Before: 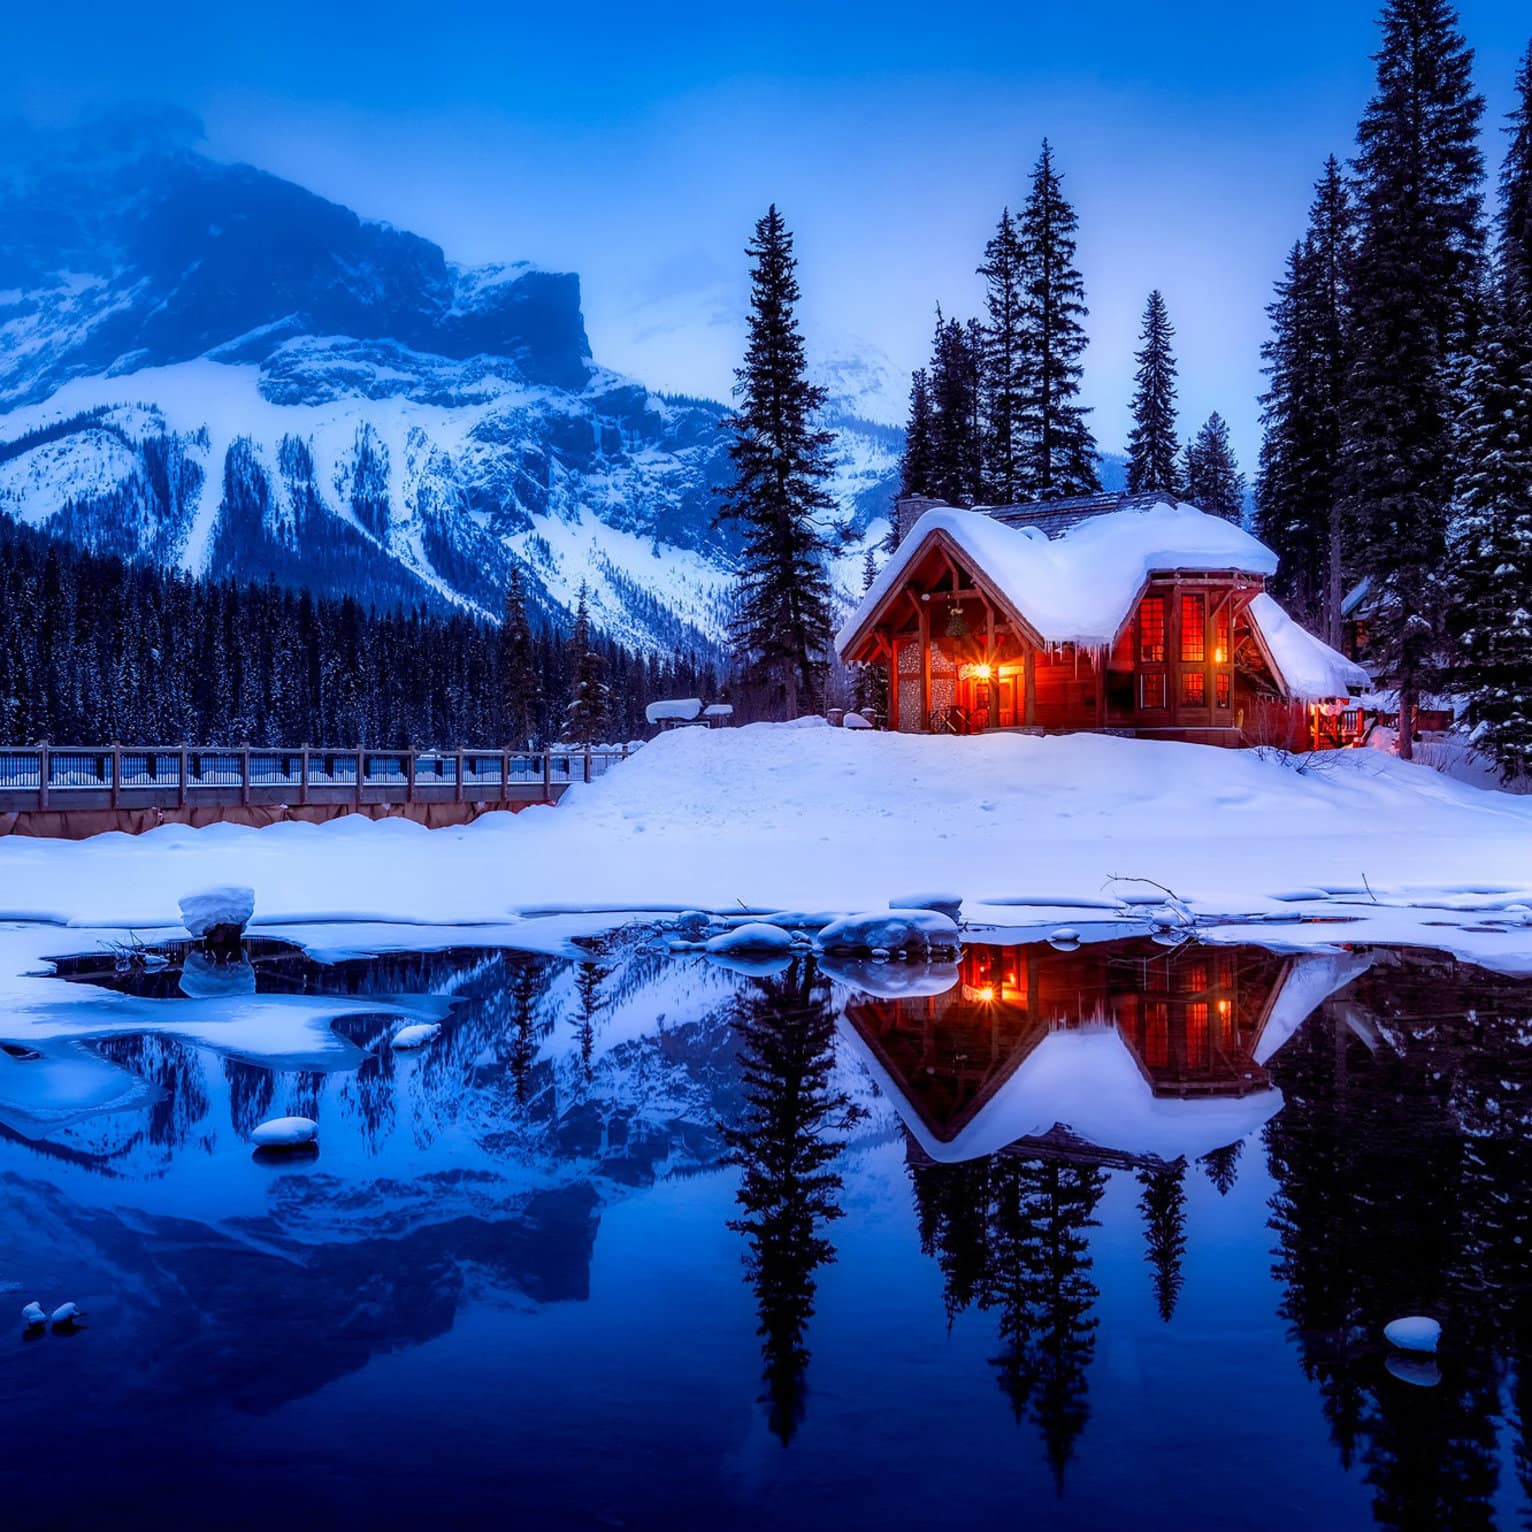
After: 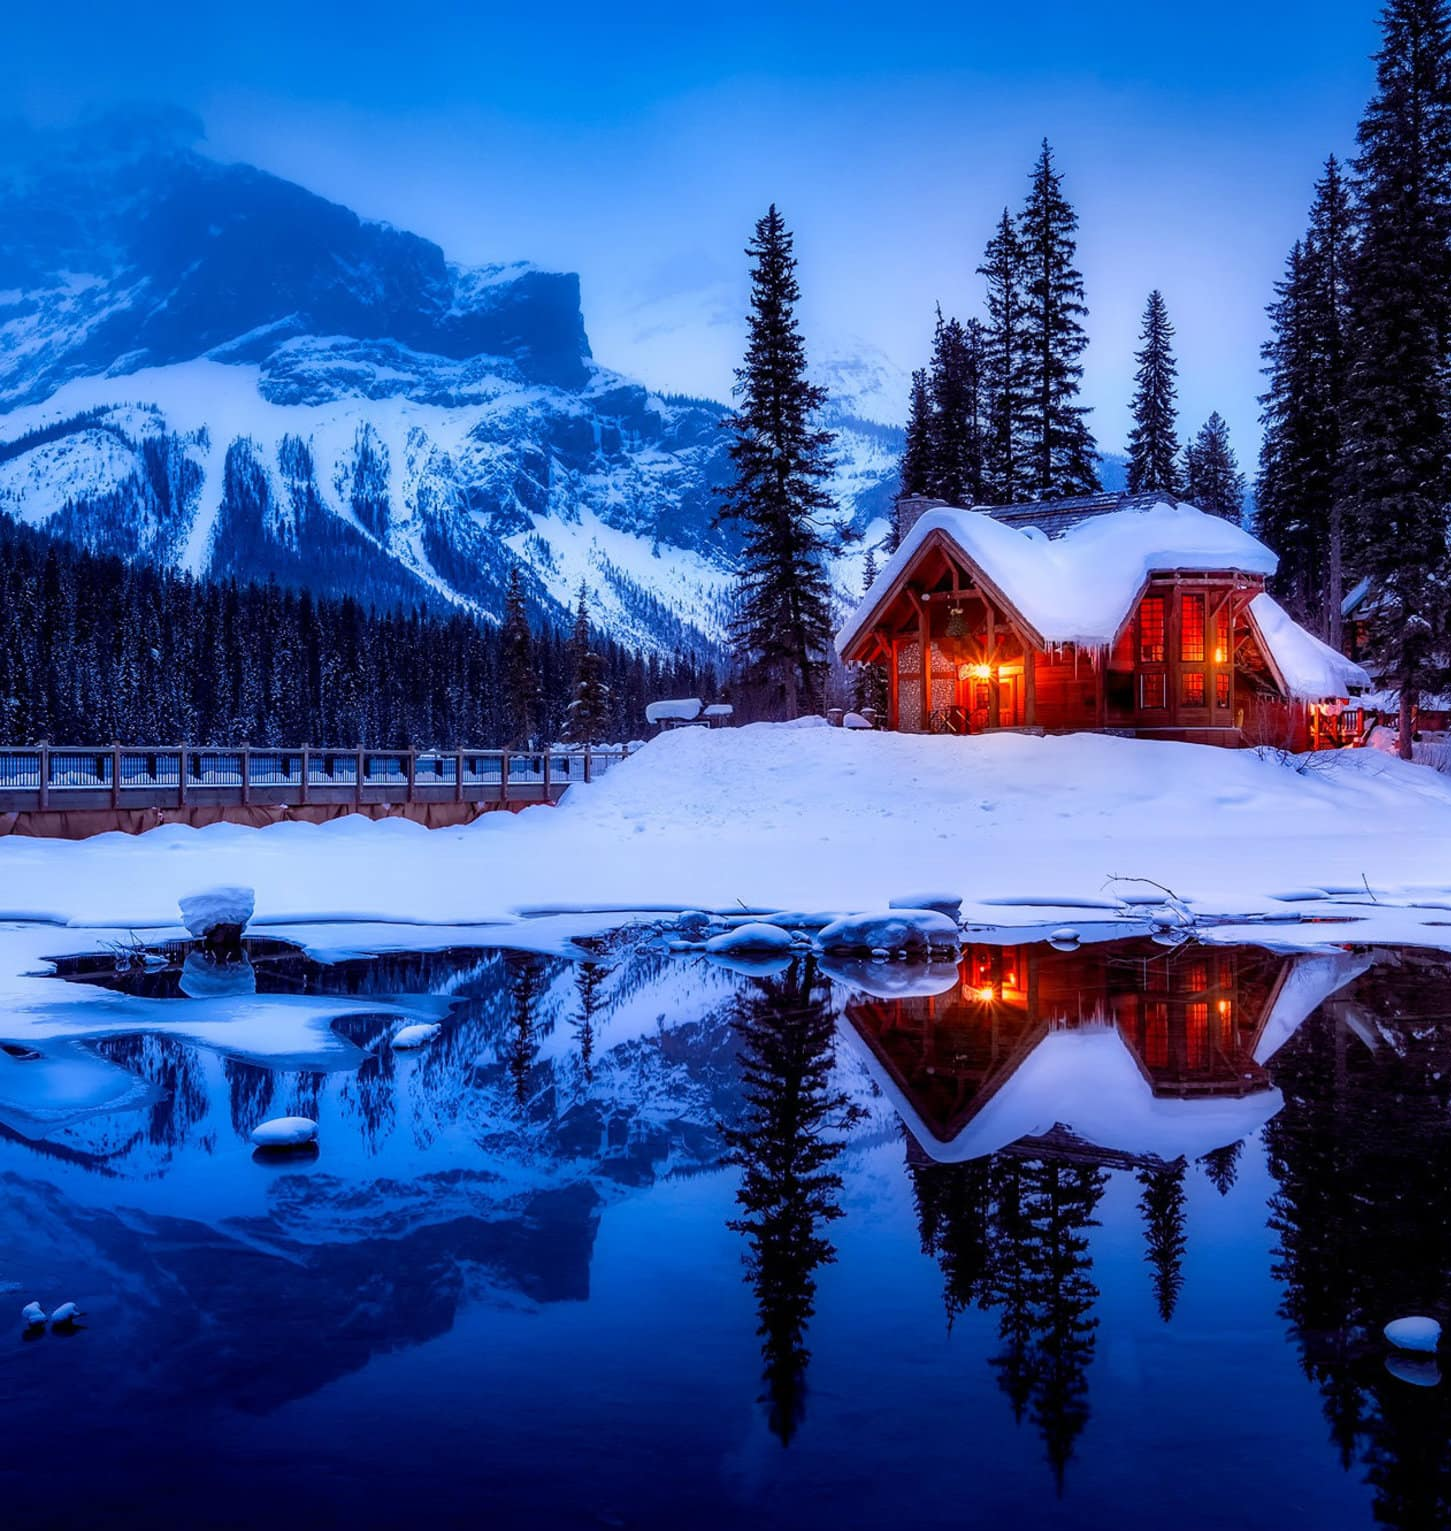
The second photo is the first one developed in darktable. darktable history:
crop and rotate: left 0%, right 5.269%
